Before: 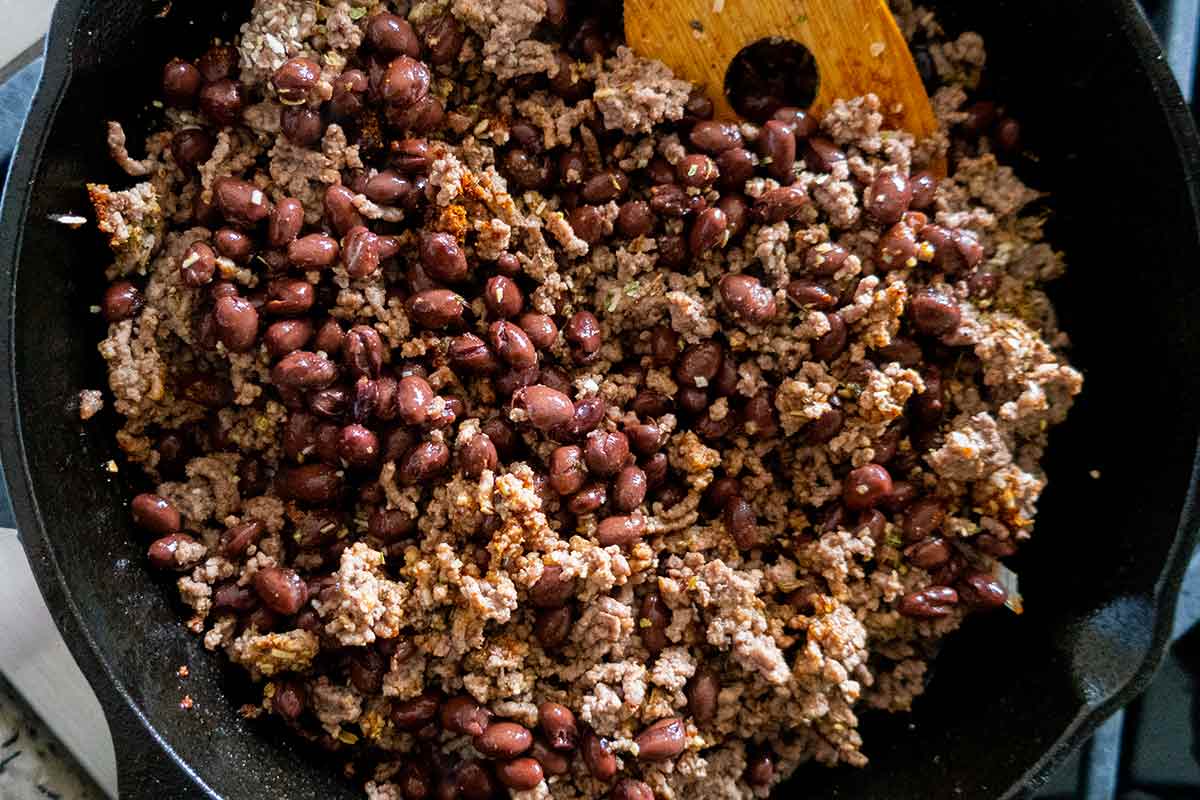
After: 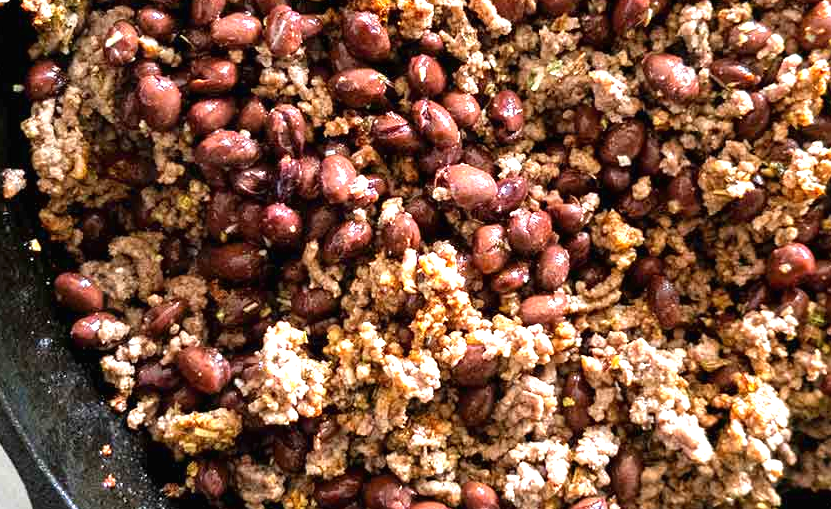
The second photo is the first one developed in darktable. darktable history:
crop: left 6.488%, top 27.668%, right 24.183%, bottom 8.656%
exposure: black level correction 0, exposure 1 EV, compensate exposure bias true, compensate highlight preservation false
